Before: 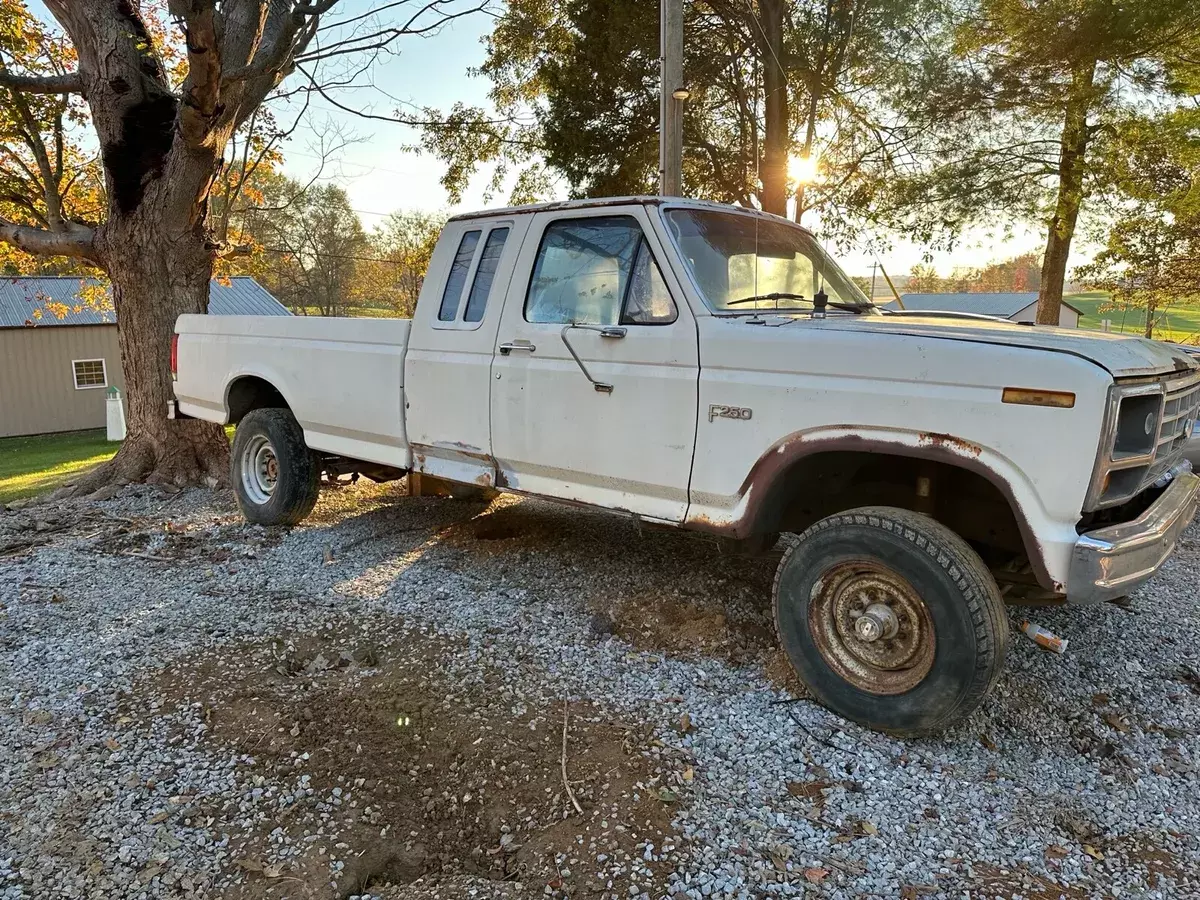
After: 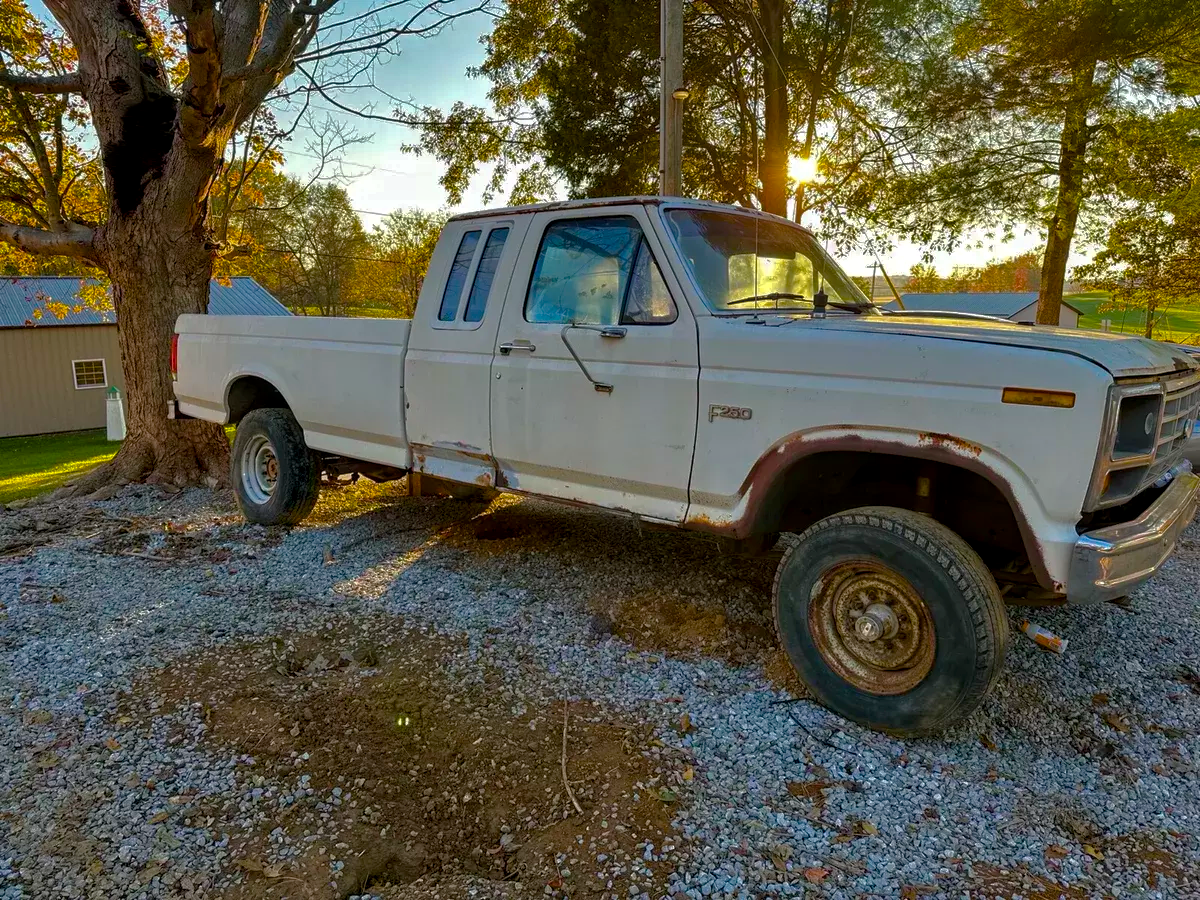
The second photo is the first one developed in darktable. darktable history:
base curve: curves: ch0 [(0, 0) (0.841, 0.609) (1, 1)]
color balance rgb: shadows lift › chroma 0.672%, shadows lift › hue 114.53°, linear chroma grading › global chroma 41.547%, perceptual saturation grading › global saturation 1.567%, perceptual saturation grading › highlights -1.996%, perceptual saturation grading › mid-tones 4.703%, perceptual saturation grading › shadows 8.286%, global vibrance 50.399%
local contrast: on, module defaults
